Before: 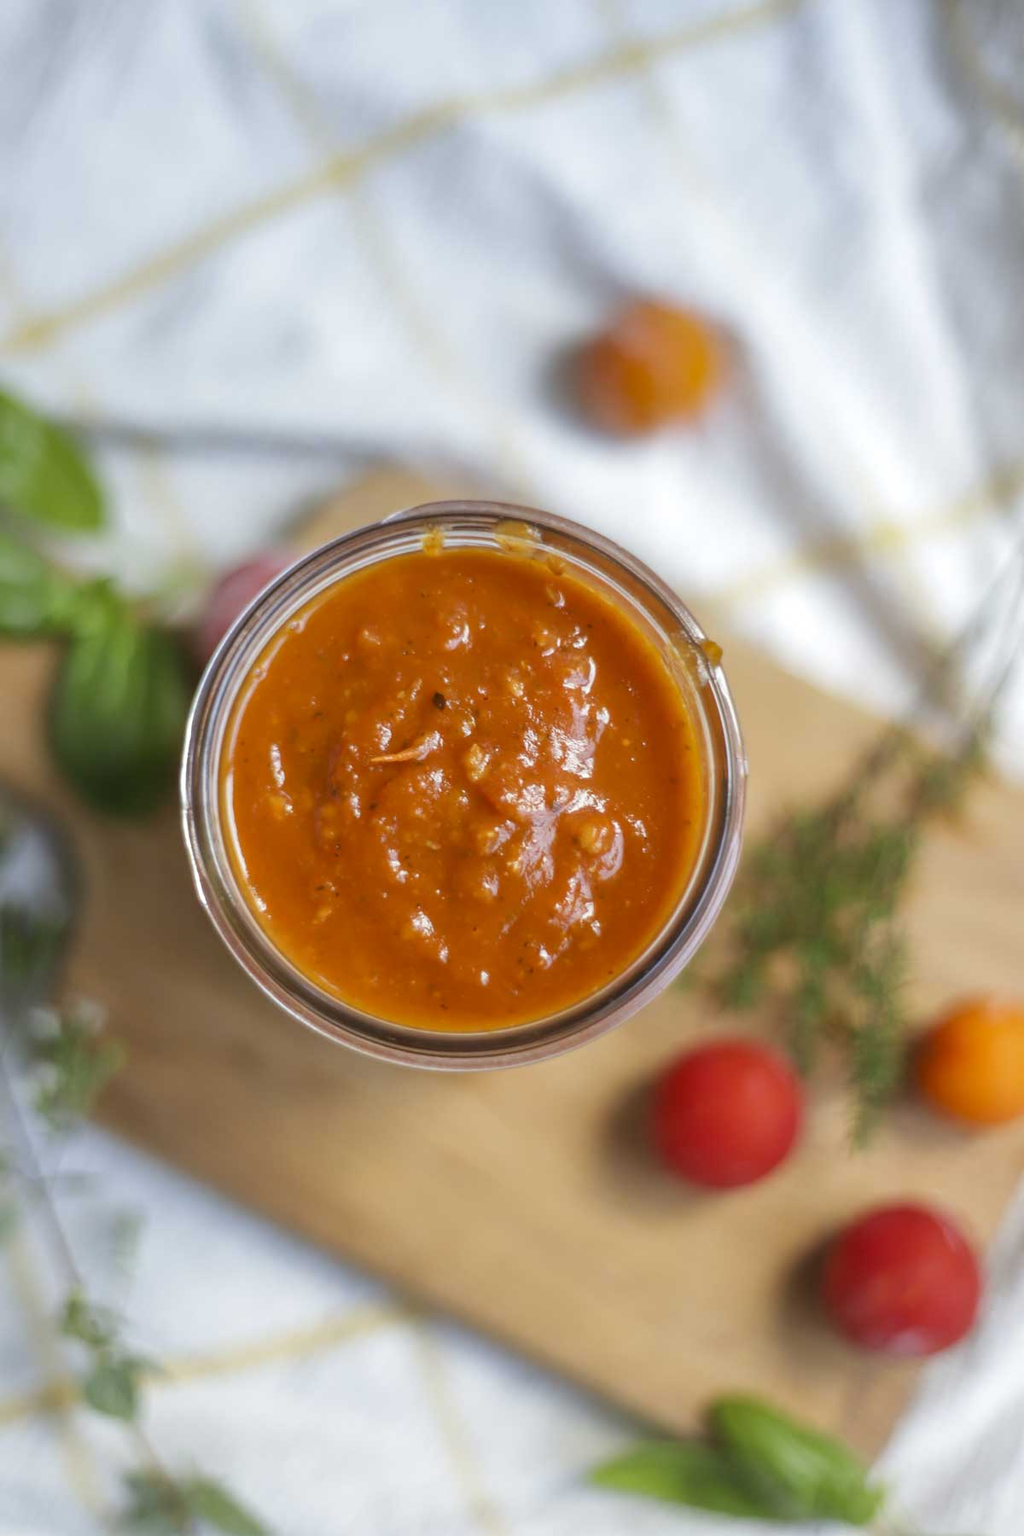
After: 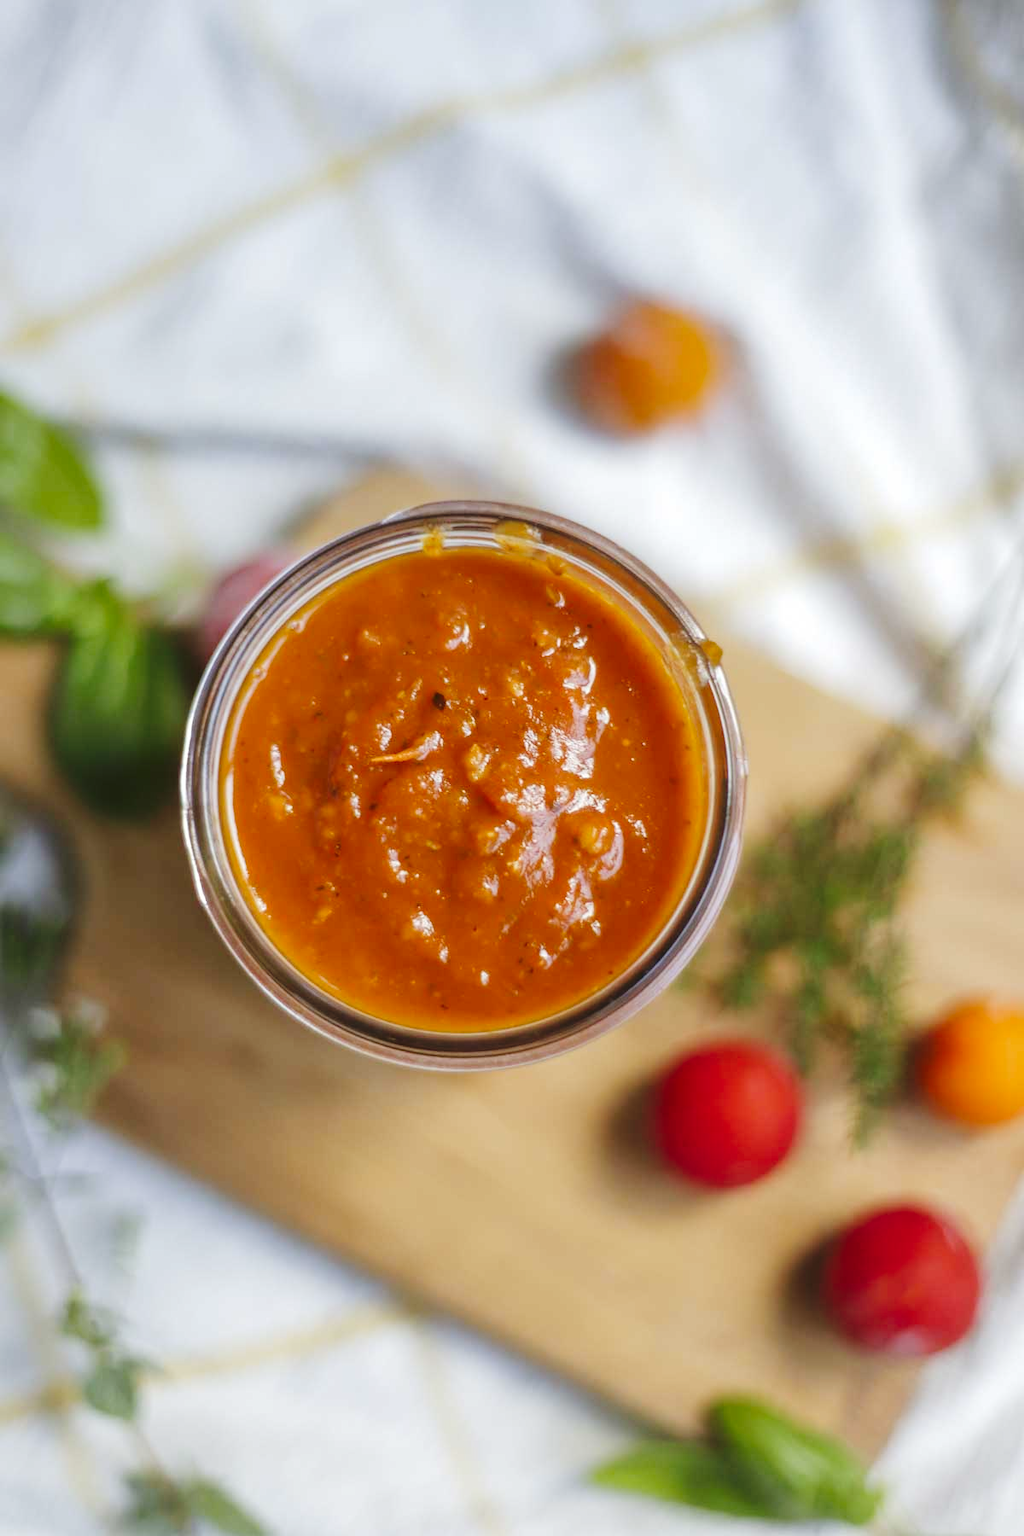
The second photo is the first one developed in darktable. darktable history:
tone curve: curves: ch0 [(0, 0) (0.003, 0.018) (0.011, 0.019) (0.025, 0.024) (0.044, 0.037) (0.069, 0.053) (0.1, 0.075) (0.136, 0.105) (0.177, 0.136) (0.224, 0.179) (0.277, 0.244) (0.335, 0.319) (0.399, 0.4) (0.468, 0.495) (0.543, 0.58) (0.623, 0.671) (0.709, 0.757) (0.801, 0.838) (0.898, 0.913) (1, 1)], preserve colors none
